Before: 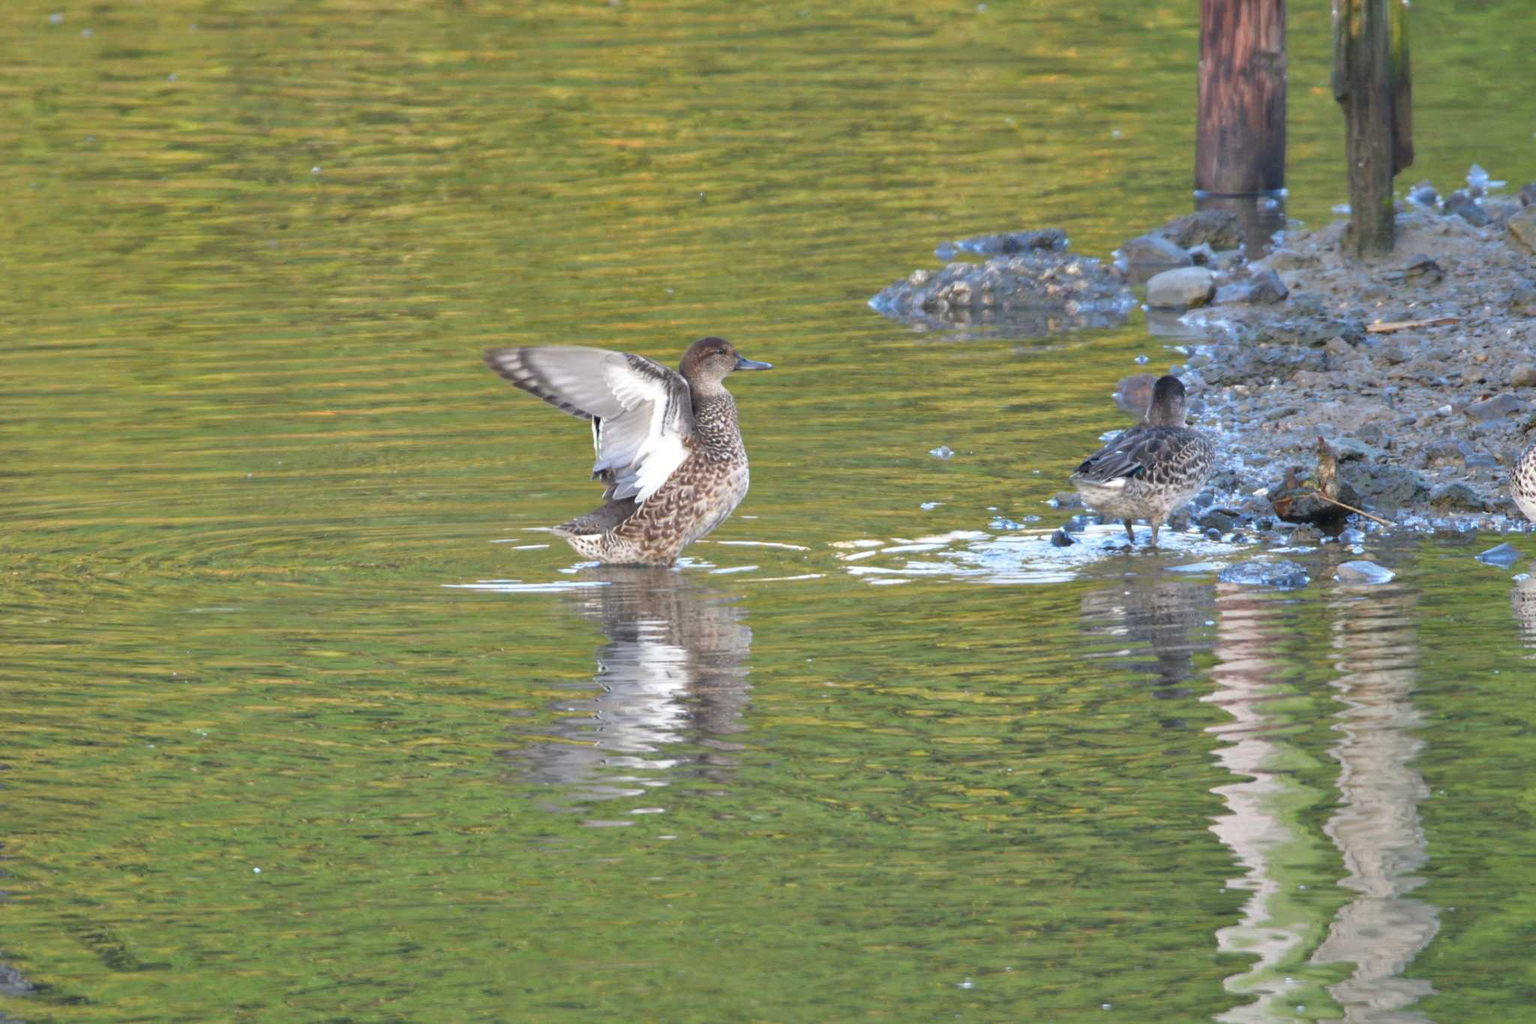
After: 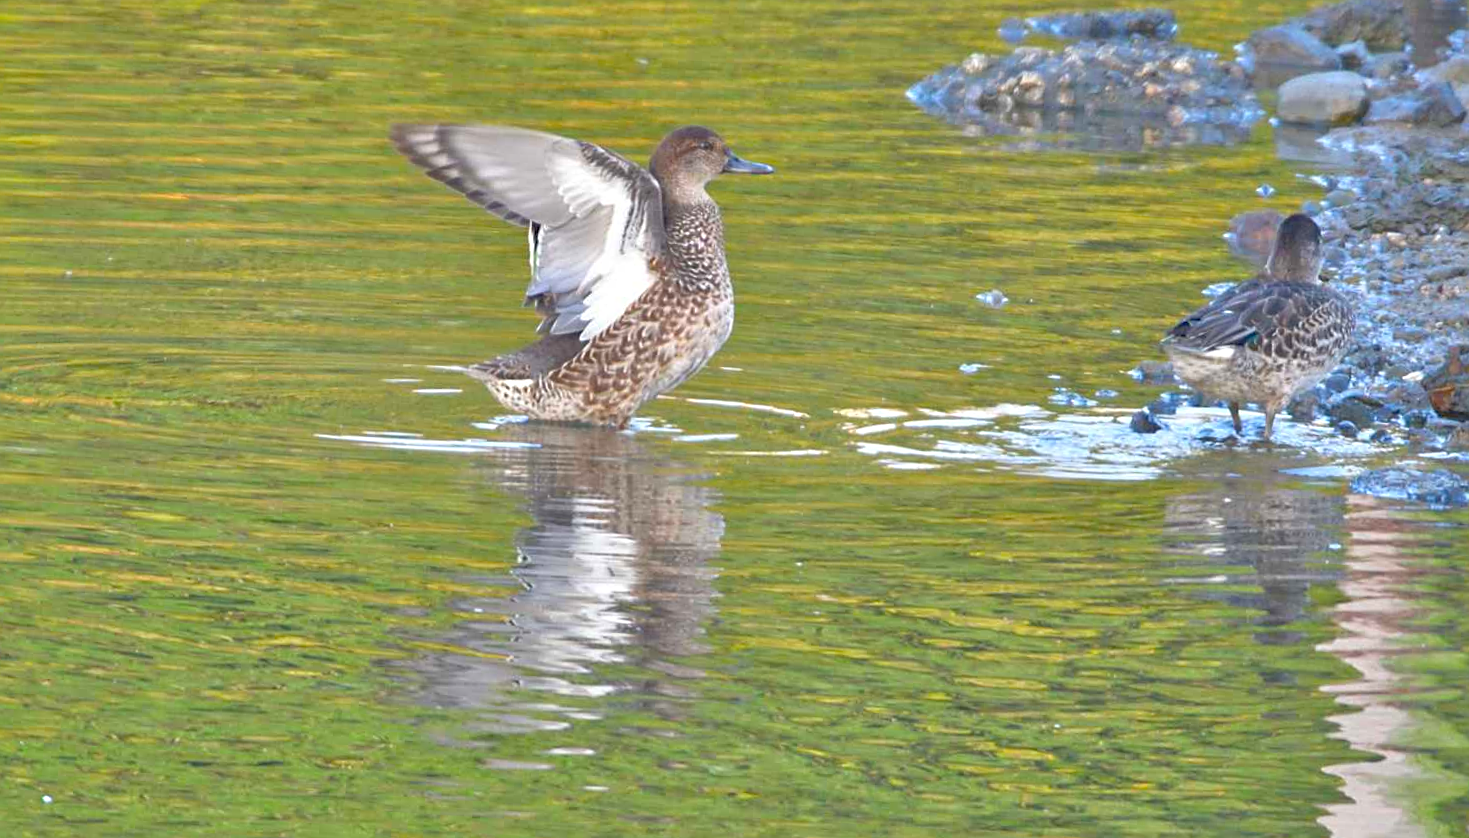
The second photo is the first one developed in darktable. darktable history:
color balance rgb: power › hue 313.12°, perceptual saturation grading › global saturation 19.667%, global vibrance 9.256%
crop and rotate: angle -3.45°, left 9.848%, top 21.042%, right 12.053%, bottom 12.103%
tone equalizer: -7 EV 0.151 EV, -6 EV 0.582 EV, -5 EV 1.16 EV, -4 EV 1.31 EV, -3 EV 1.13 EV, -2 EV 0.6 EV, -1 EV 0.16 EV
sharpen: on, module defaults
